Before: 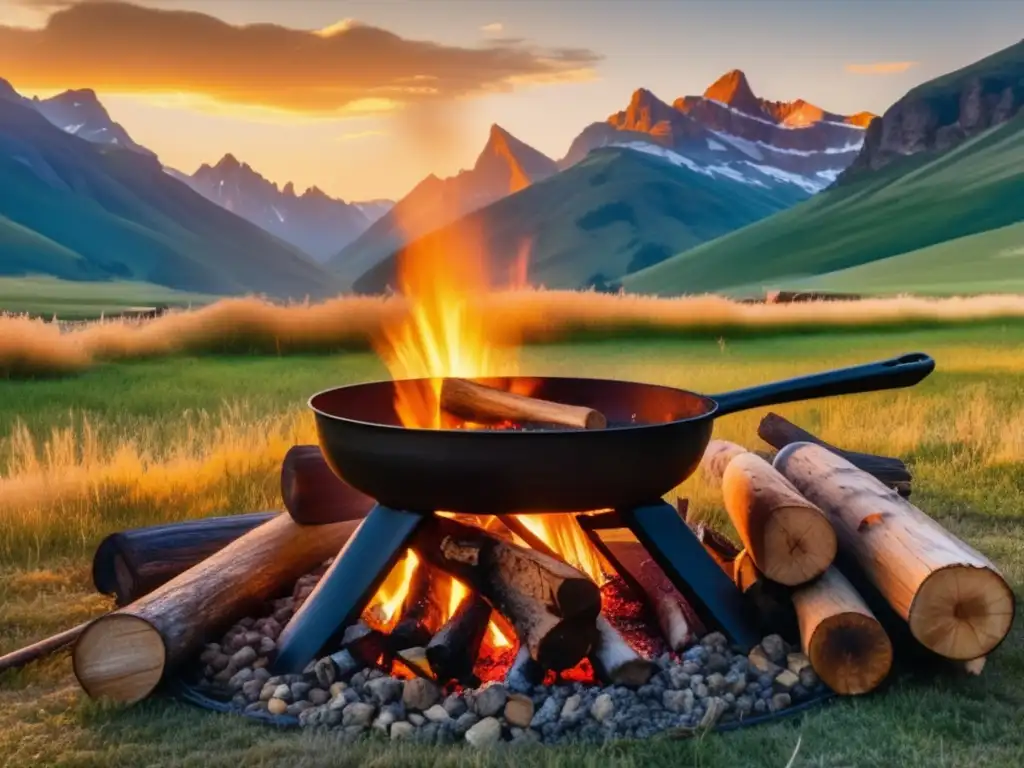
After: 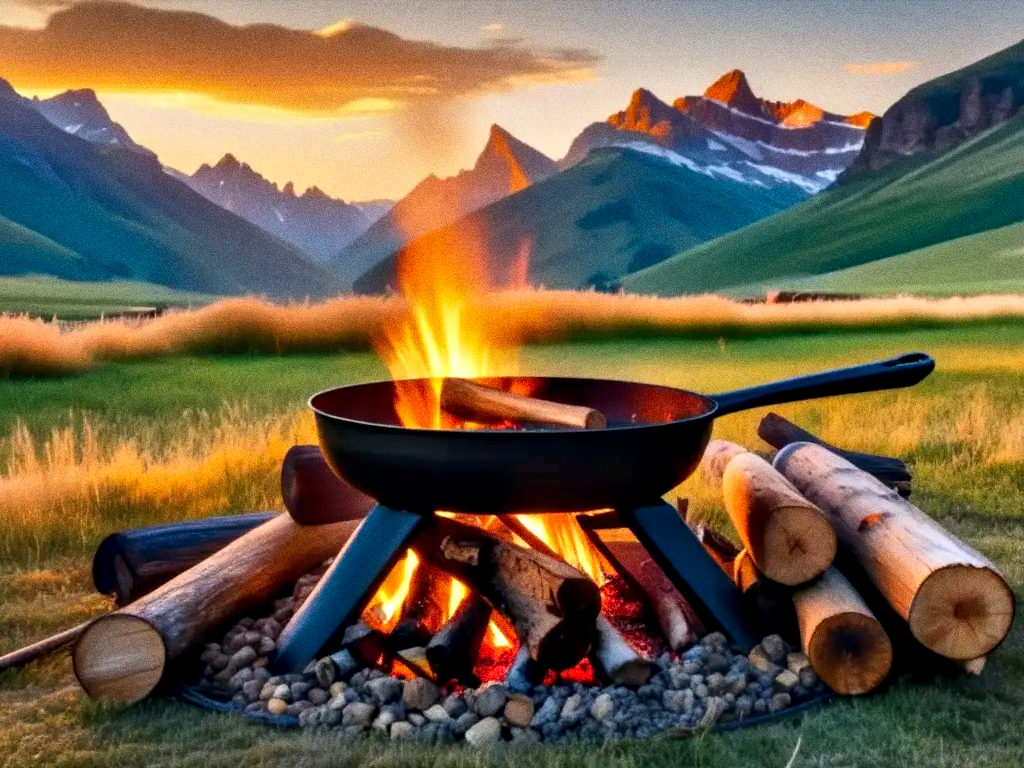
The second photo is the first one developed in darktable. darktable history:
contrast equalizer: octaves 7, y [[0.528, 0.548, 0.563, 0.562, 0.546, 0.526], [0.55 ×6], [0 ×6], [0 ×6], [0 ×6]]
grain: coarseness 0.09 ISO, strength 40%
